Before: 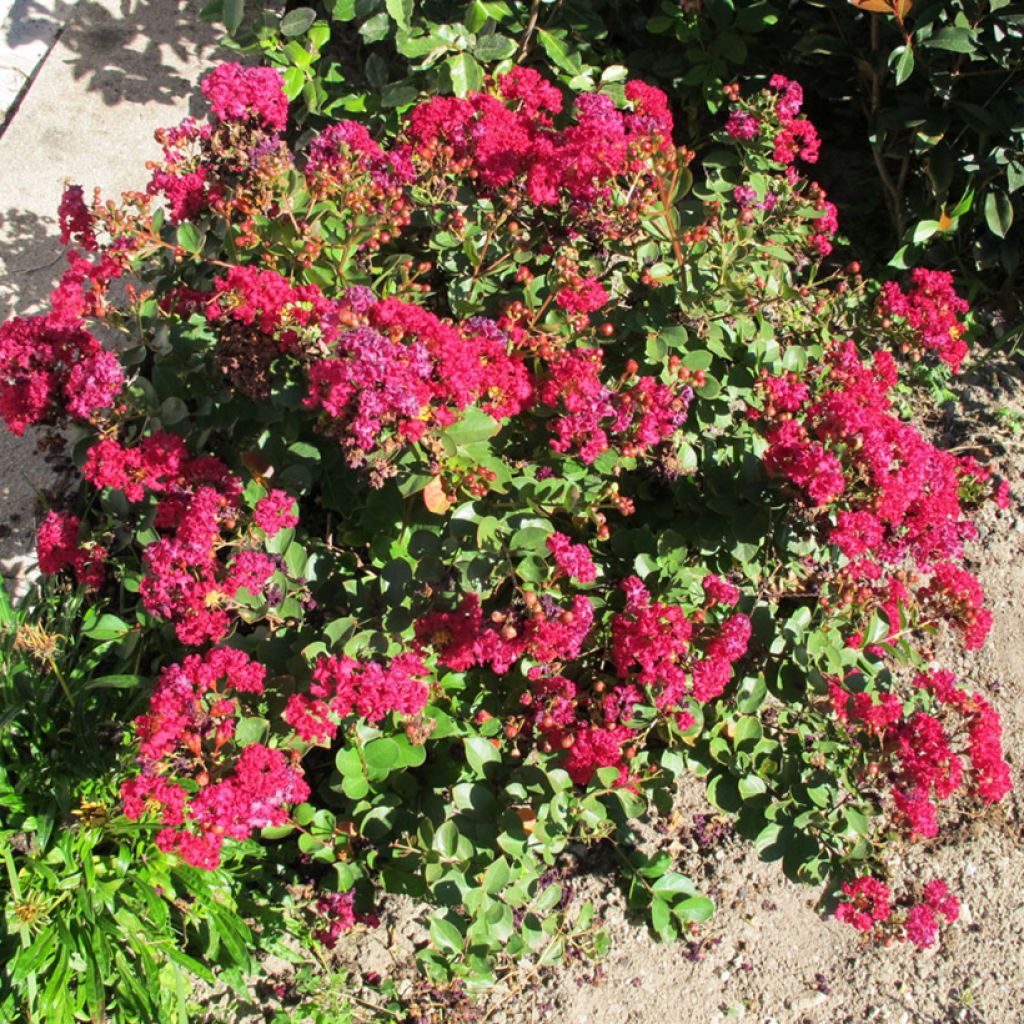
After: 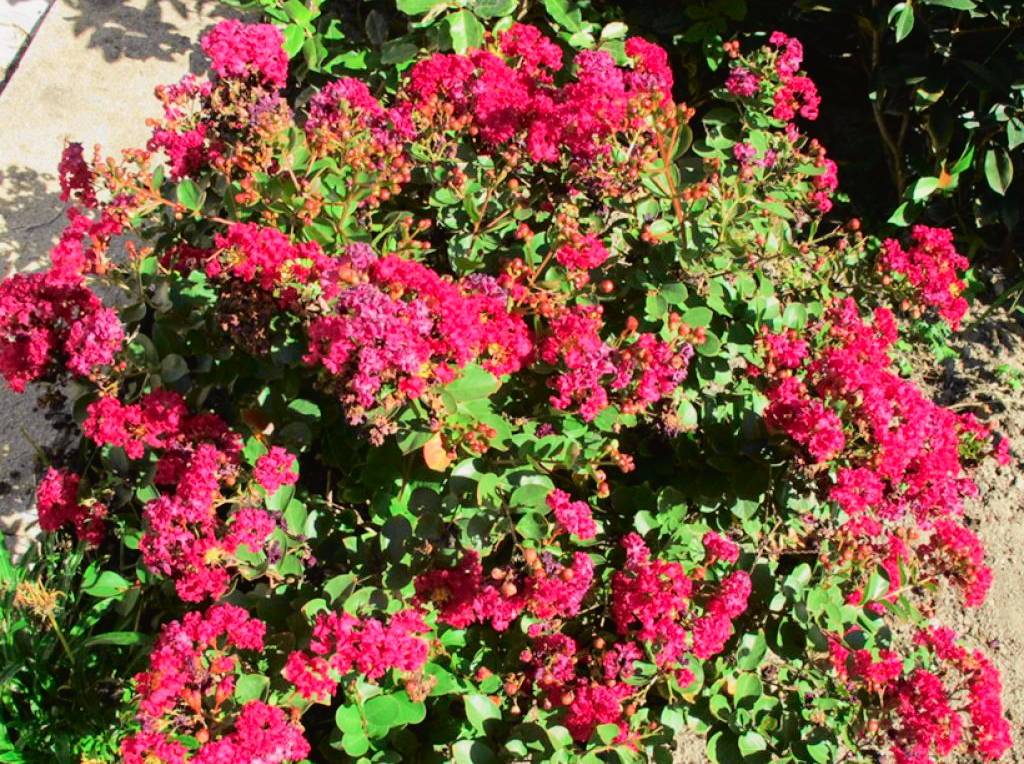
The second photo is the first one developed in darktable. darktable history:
color zones: curves: ch1 [(0, 0.513) (0.143, 0.524) (0.286, 0.511) (0.429, 0.506) (0.571, 0.503) (0.714, 0.503) (0.857, 0.508) (1, 0.513)]
crop: top 4.23%, bottom 21.083%
tone curve: curves: ch0 [(0, 0.019) (0.066, 0.043) (0.189, 0.182) (0.368, 0.407) (0.501, 0.564) (0.677, 0.729) (0.851, 0.861) (0.997, 0.959)]; ch1 [(0, 0) (0.187, 0.121) (0.388, 0.346) (0.437, 0.409) (0.474, 0.472) (0.499, 0.501) (0.514, 0.507) (0.548, 0.557) (0.653, 0.663) (0.812, 0.856) (1, 1)]; ch2 [(0, 0) (0.246, 0.214) (0.421, 0.427) (0.459, 0.484) (0.5, 0.504) (0.518, 0.516) (0.529, 0.548) (0.56, 0.576) (0.607, 0.63) (0.744, 0.734) (0.867, 0.821) (0.993, 0.889)], color space Lab, independent channels, preserve colors none
